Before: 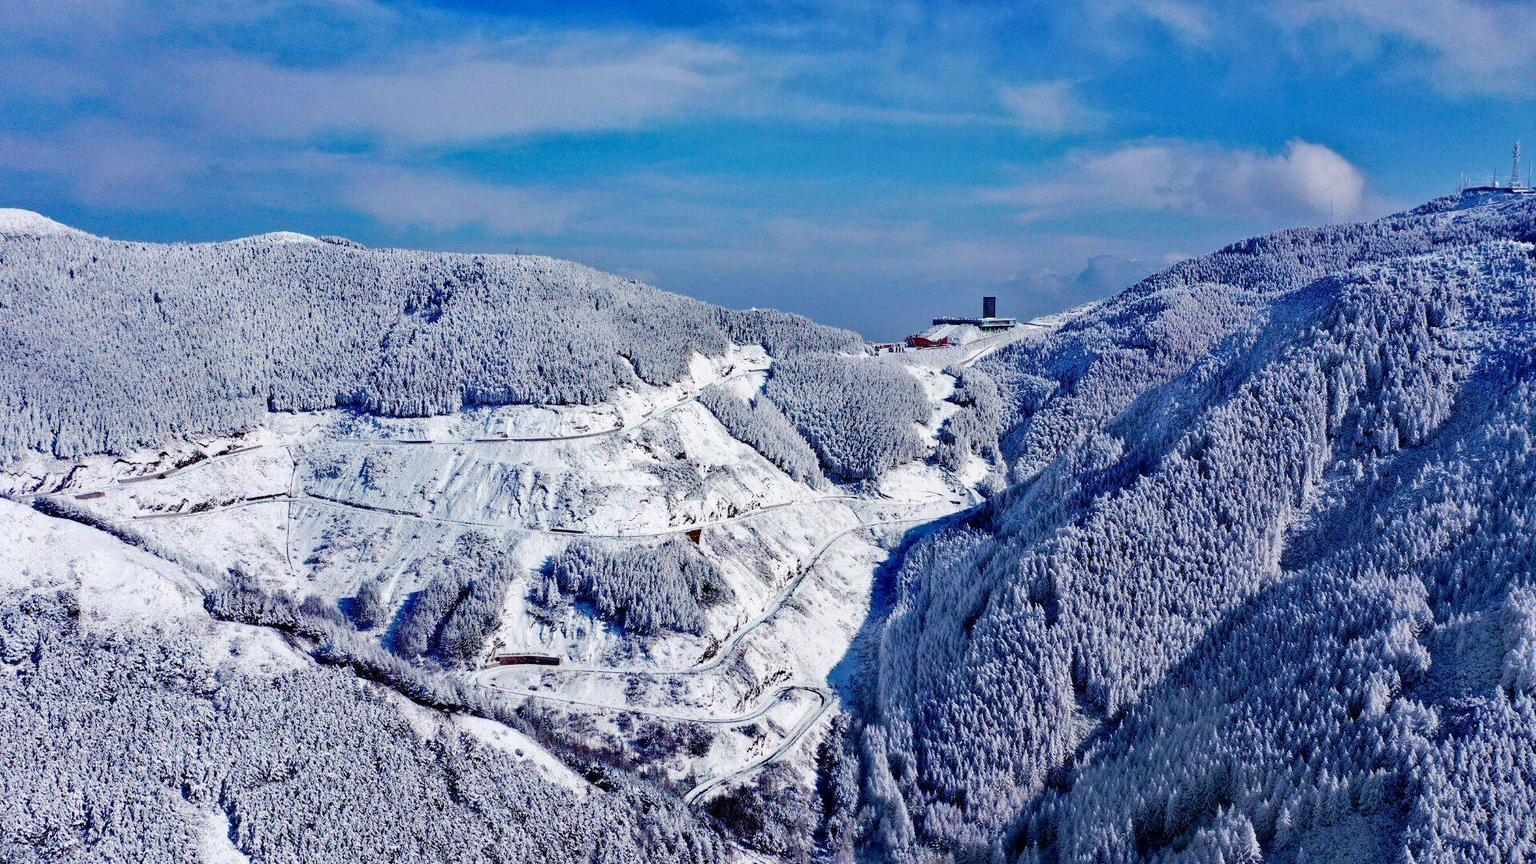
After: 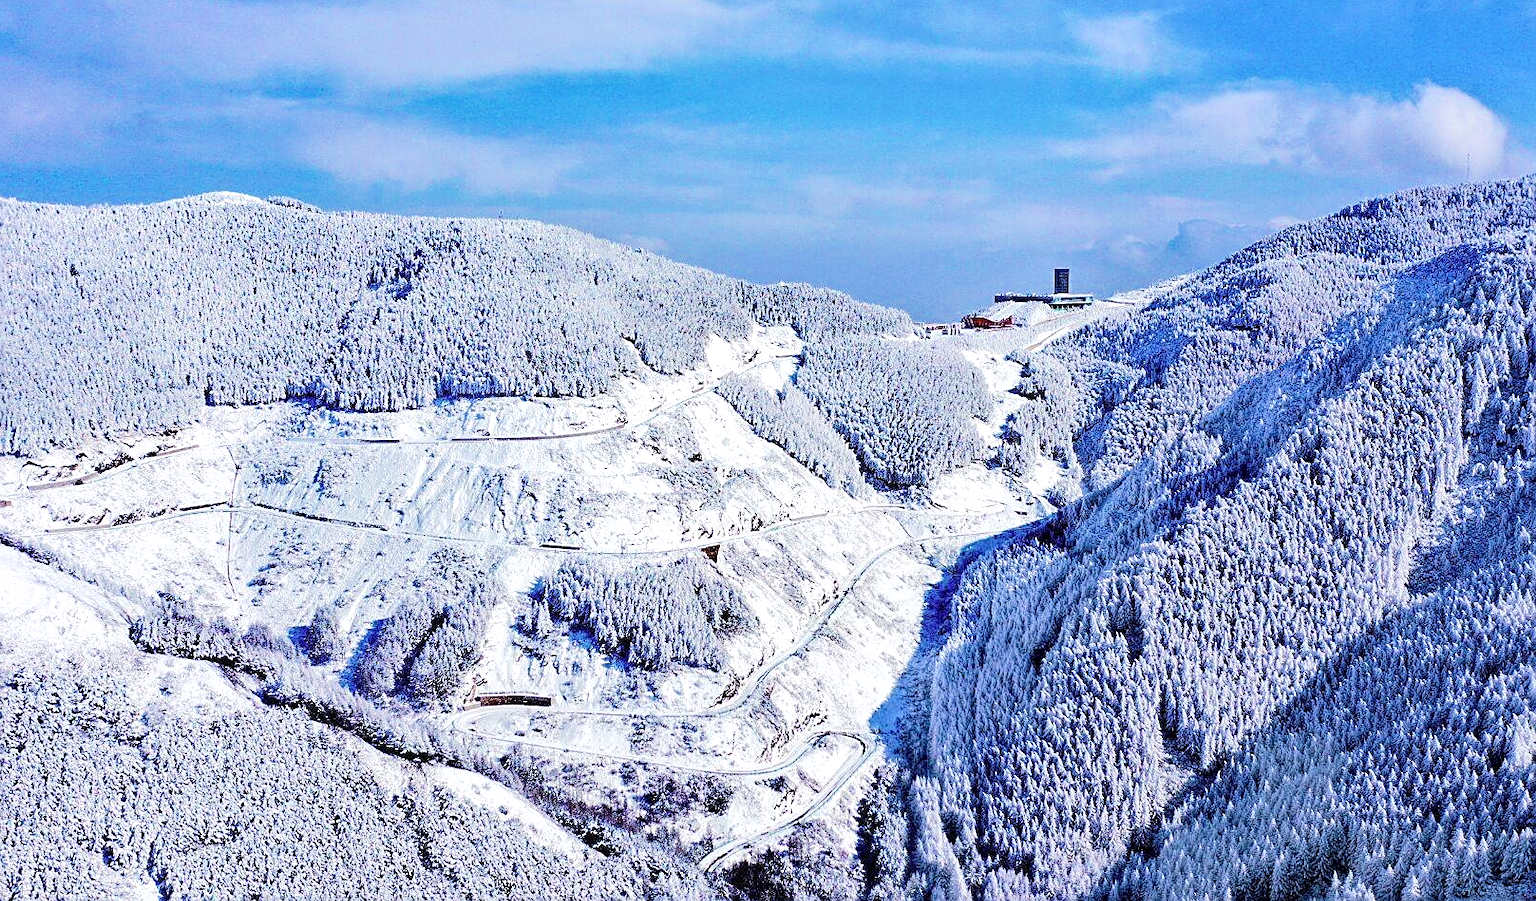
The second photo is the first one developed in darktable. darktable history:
exposure: exposure 0.077 EV, compensate highlight preservation false
local contrast: highlights 95%, shadows 88%, detail 160%, midtone range 0.2
sharpen: on, module defaults
contrast brightness saturation: saturation -0.087
tone equalizer: -7 EV 0.157 EV, -6 EV 0.632 EV, -5 EV 1.15 EV, -4 EV 1.29 EV, -3 EV 1.16 EV, -2 EV 0.6 EV, -1 EV 0.151 EV, edges refinement/feathering 500, mask exposure compensation -1.57 EV, preserve details no
crop: left 6.202%, top 8.233%, right 9.54%, bottom 3.877%
